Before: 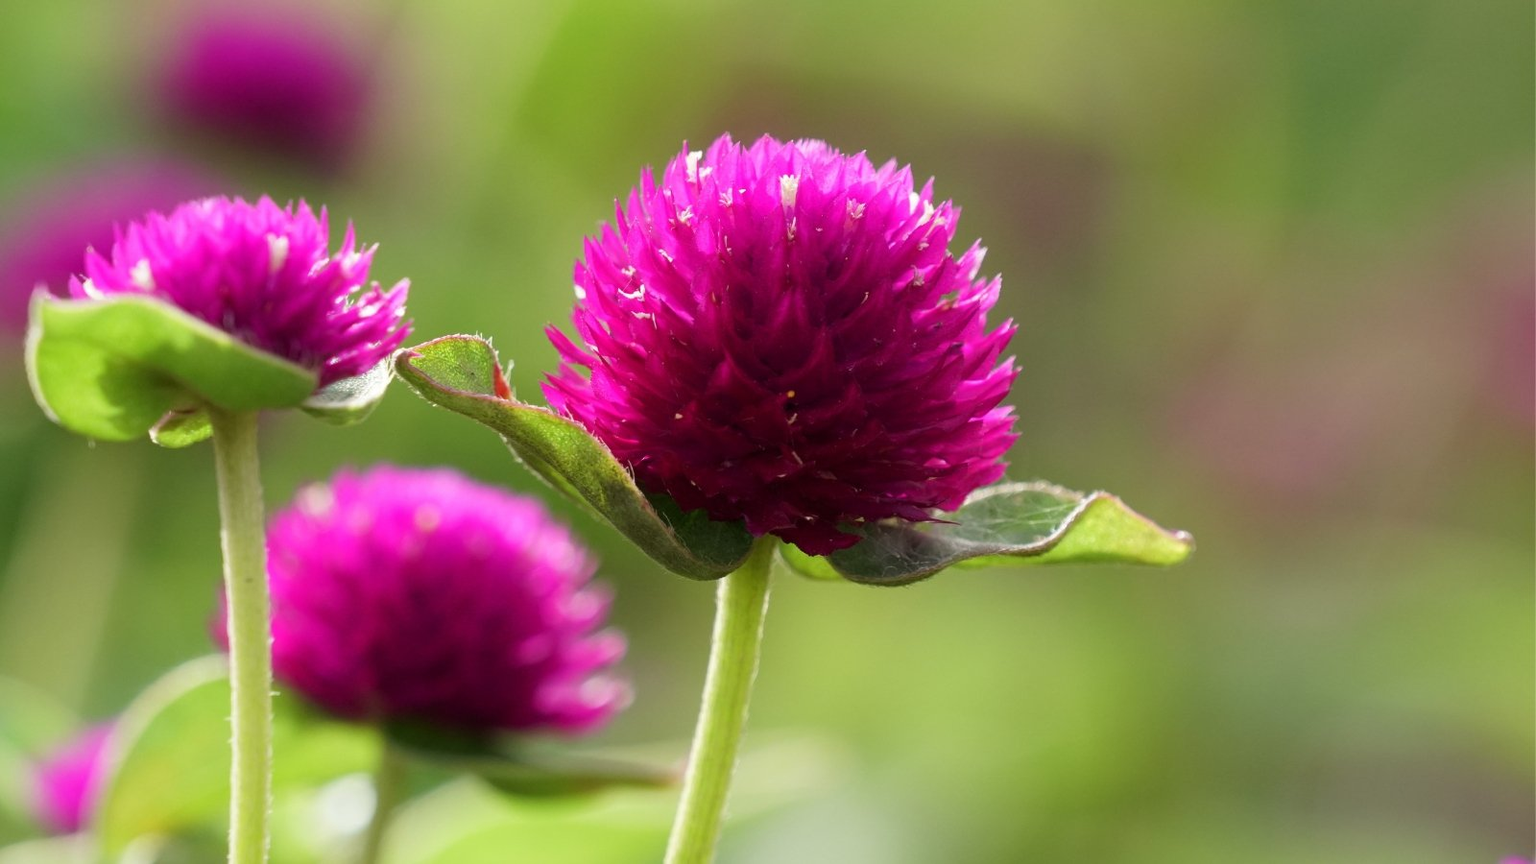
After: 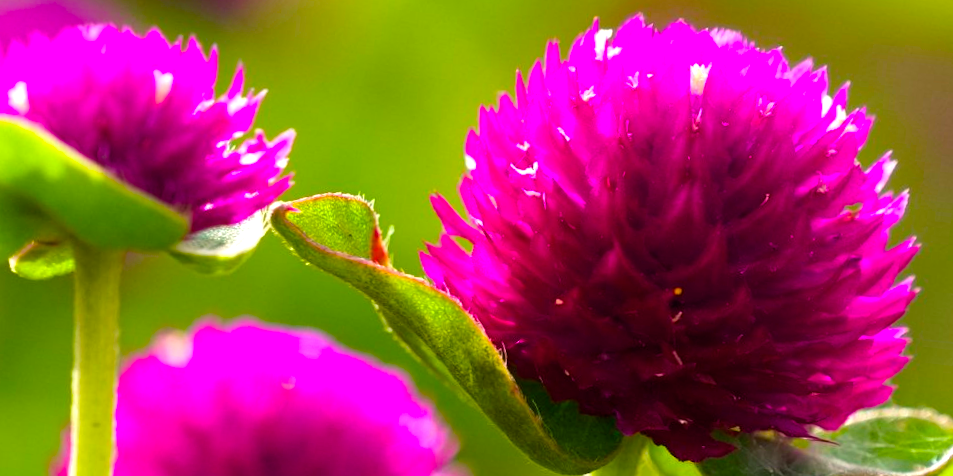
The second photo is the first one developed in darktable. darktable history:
crop and rotate: angle -6.03°, left 2.044%, top 7.03%, right 27.538%, bottom 30.393%
color balance rgb: shadows lift › chroma 2.567%, shadows lift › hue 190.21°, perceptual saturation grading › global saturation 30.768%, perceptual brilliance grading › global brilliance 12.001%, global vibrance 59.313%
